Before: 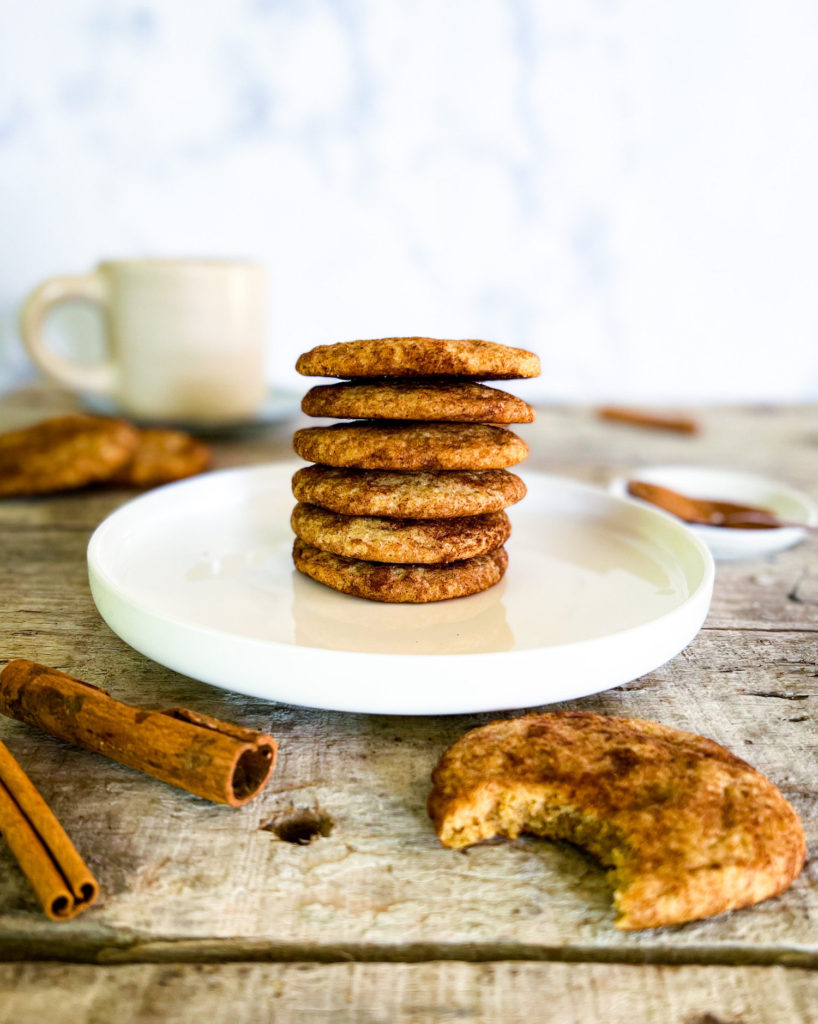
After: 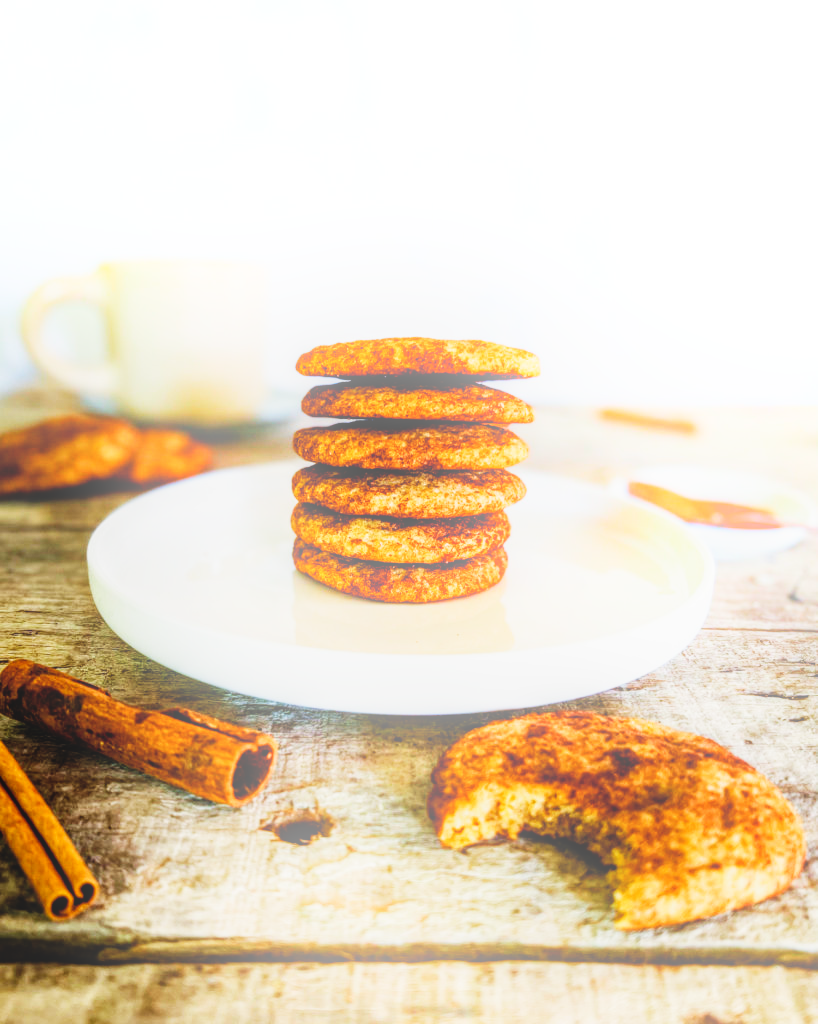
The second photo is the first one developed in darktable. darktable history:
bloom: threshold 82.5%, strength 16.25%
sigmoid: contrast 2, skew -0.2, preserve hue 0%, red attenuation 0.1, red rotation 0.035, green attenuation 0.1, green rotation -0.017, blue attenuation 0.15, blue rotation -0.052, base primaries Rec2020
local contrast: highlights 61%, detail 143%, midtone range 0.428
